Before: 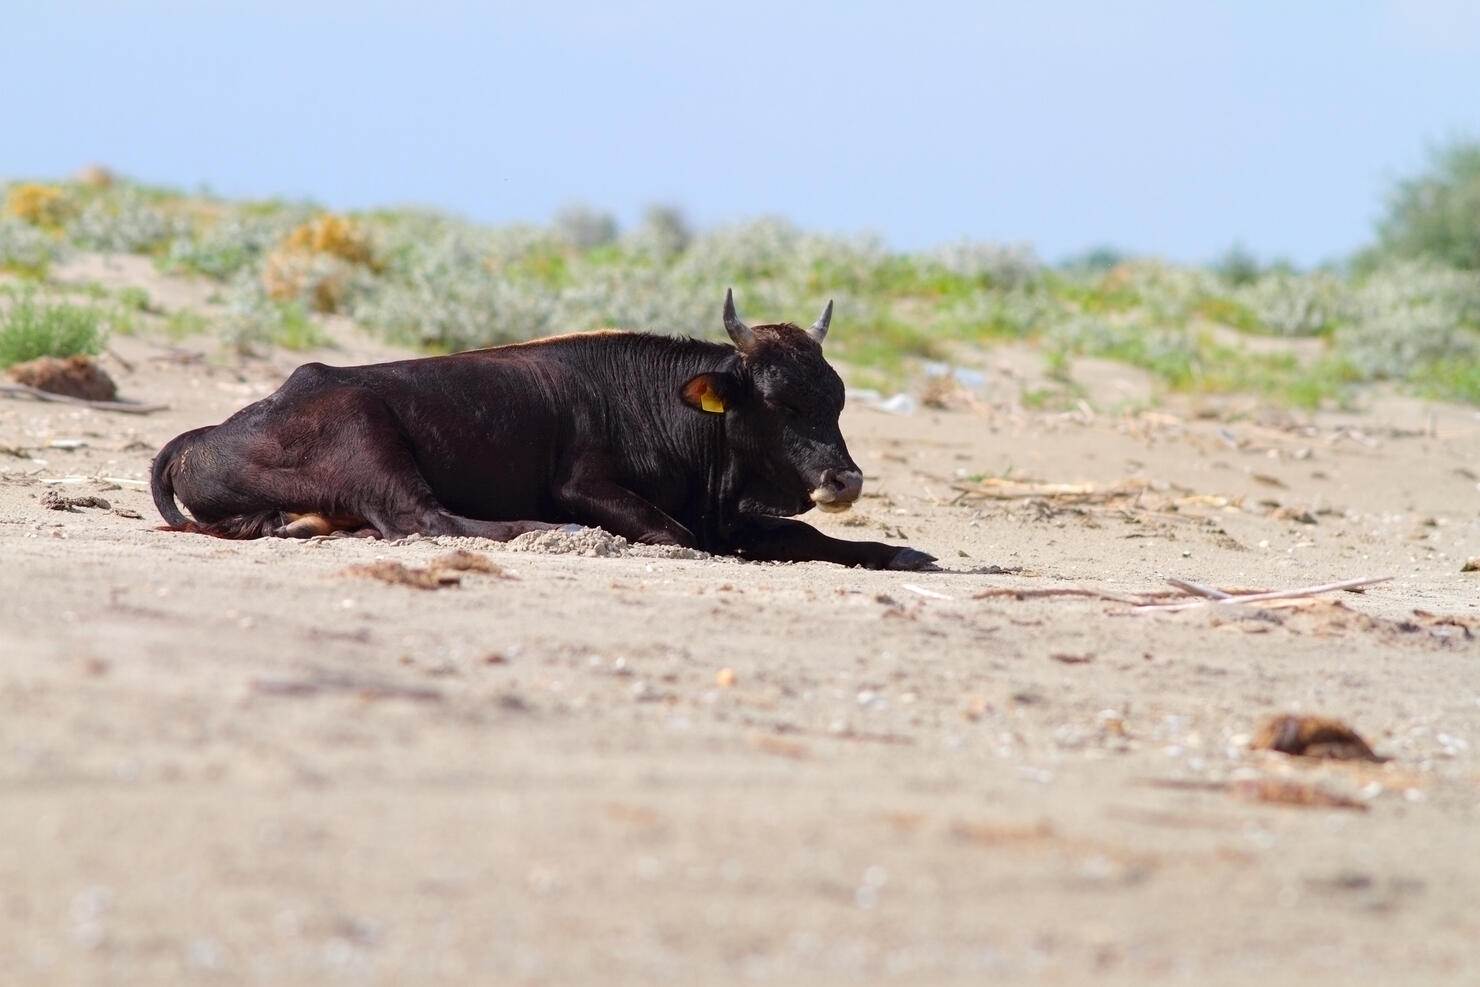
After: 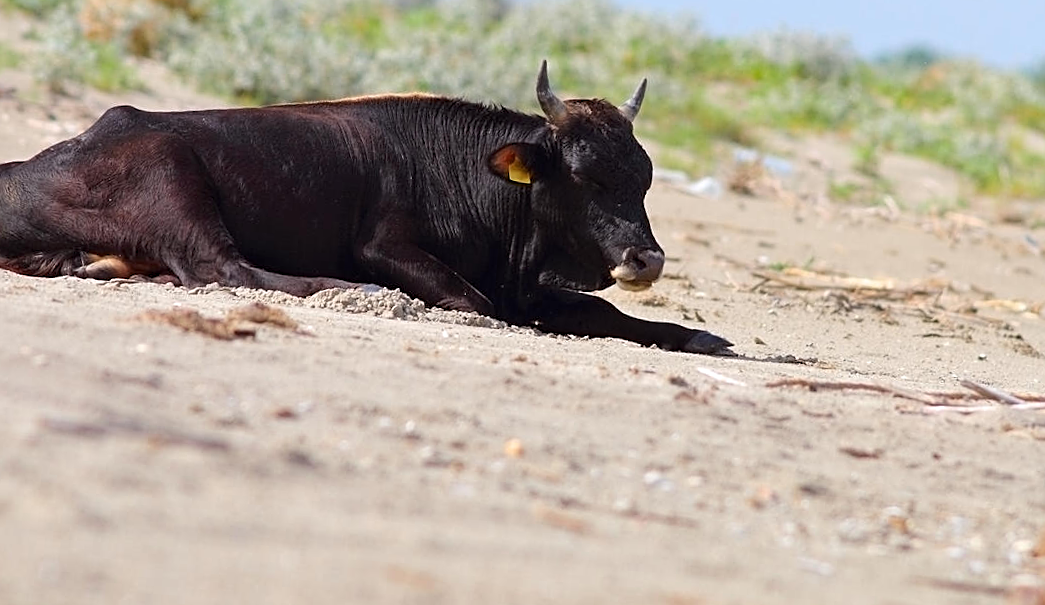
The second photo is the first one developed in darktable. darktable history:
levels: mode automatic
contrast equalizer: y [[0.5, 0.5, 0.472, 0.5, 0.5, 0.5], [0.5 ×6], [0.5 ×6], [0 ×6], [0 ×6]], mix -0.989
sharpen: amount 0.475
crop and rotate: angle -3.97°, left 9.766%, top 20.406%, right 12.421%, bottom 11.988%
